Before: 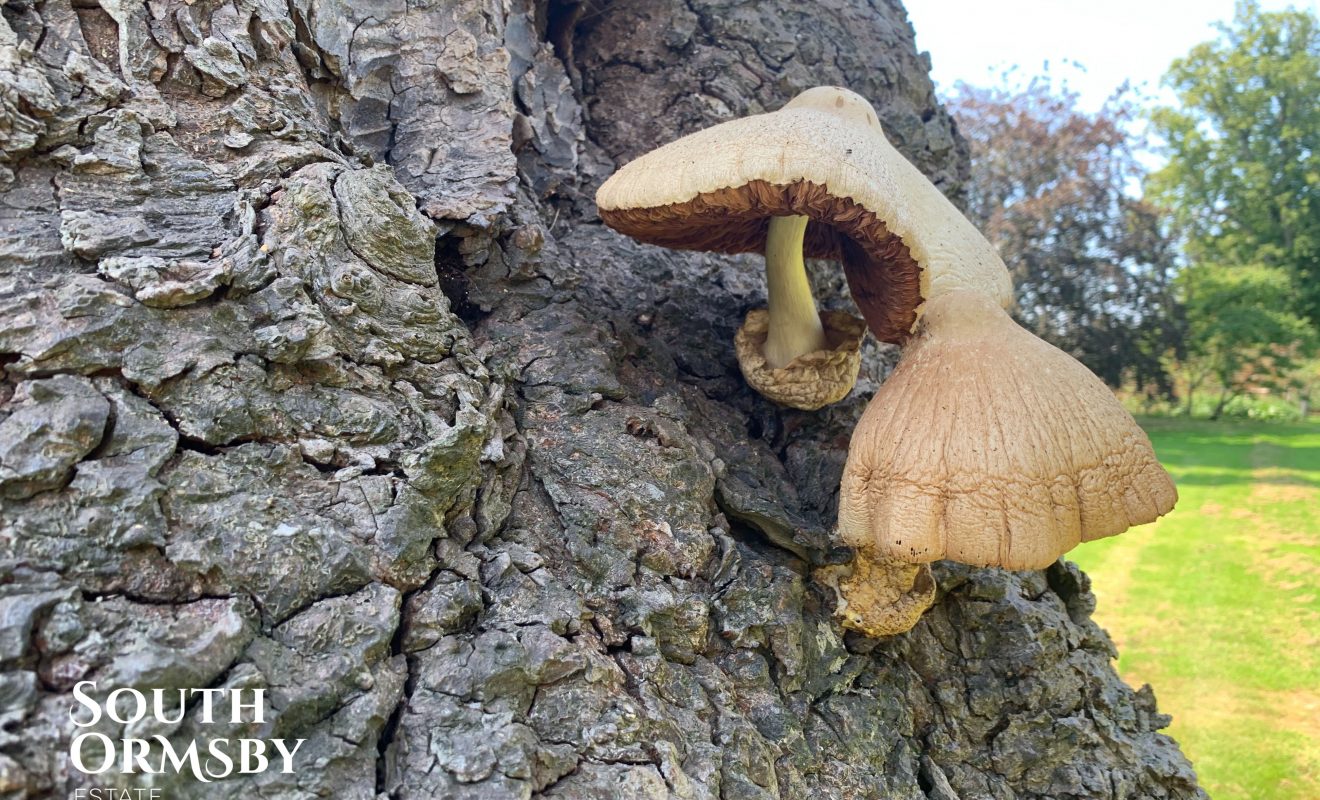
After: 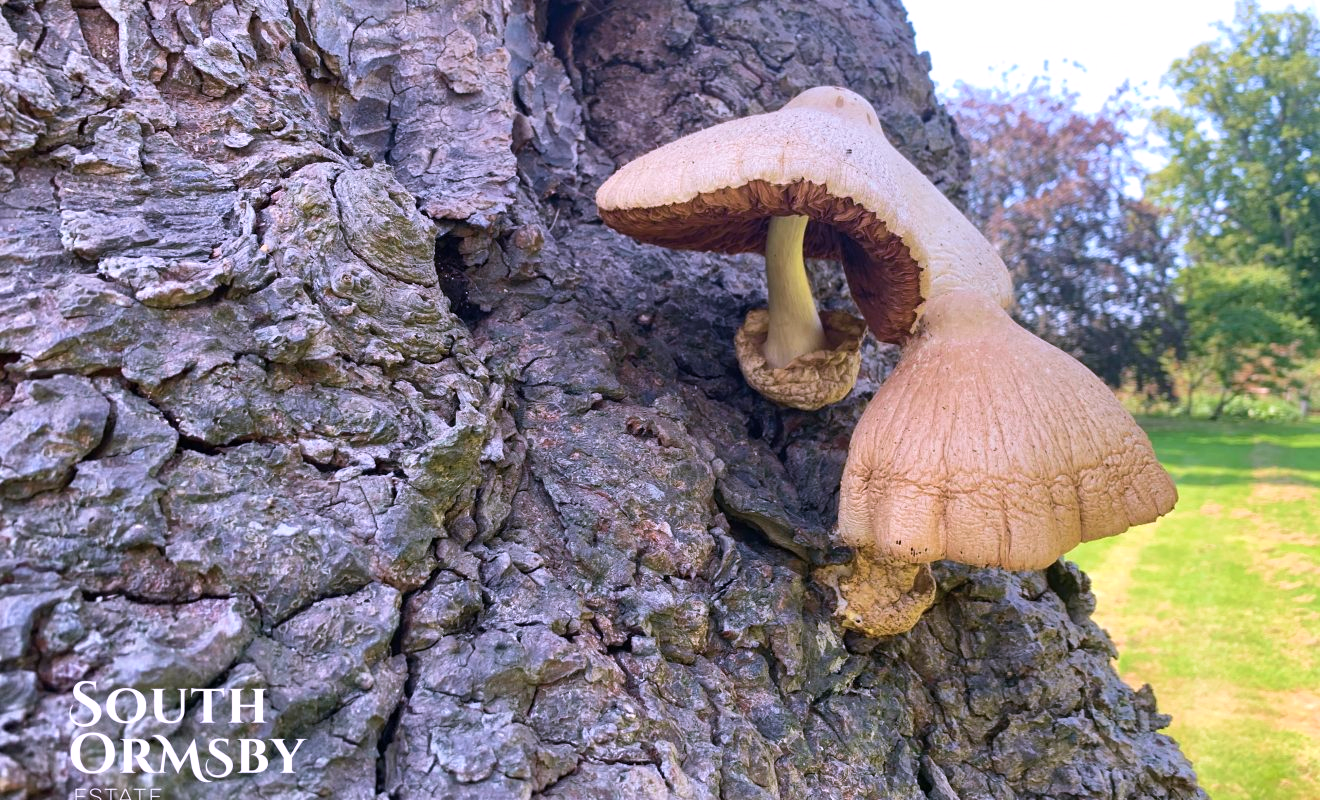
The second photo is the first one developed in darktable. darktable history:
velvia: on, module defaults
white balance: red 1.042, blue 1.17
